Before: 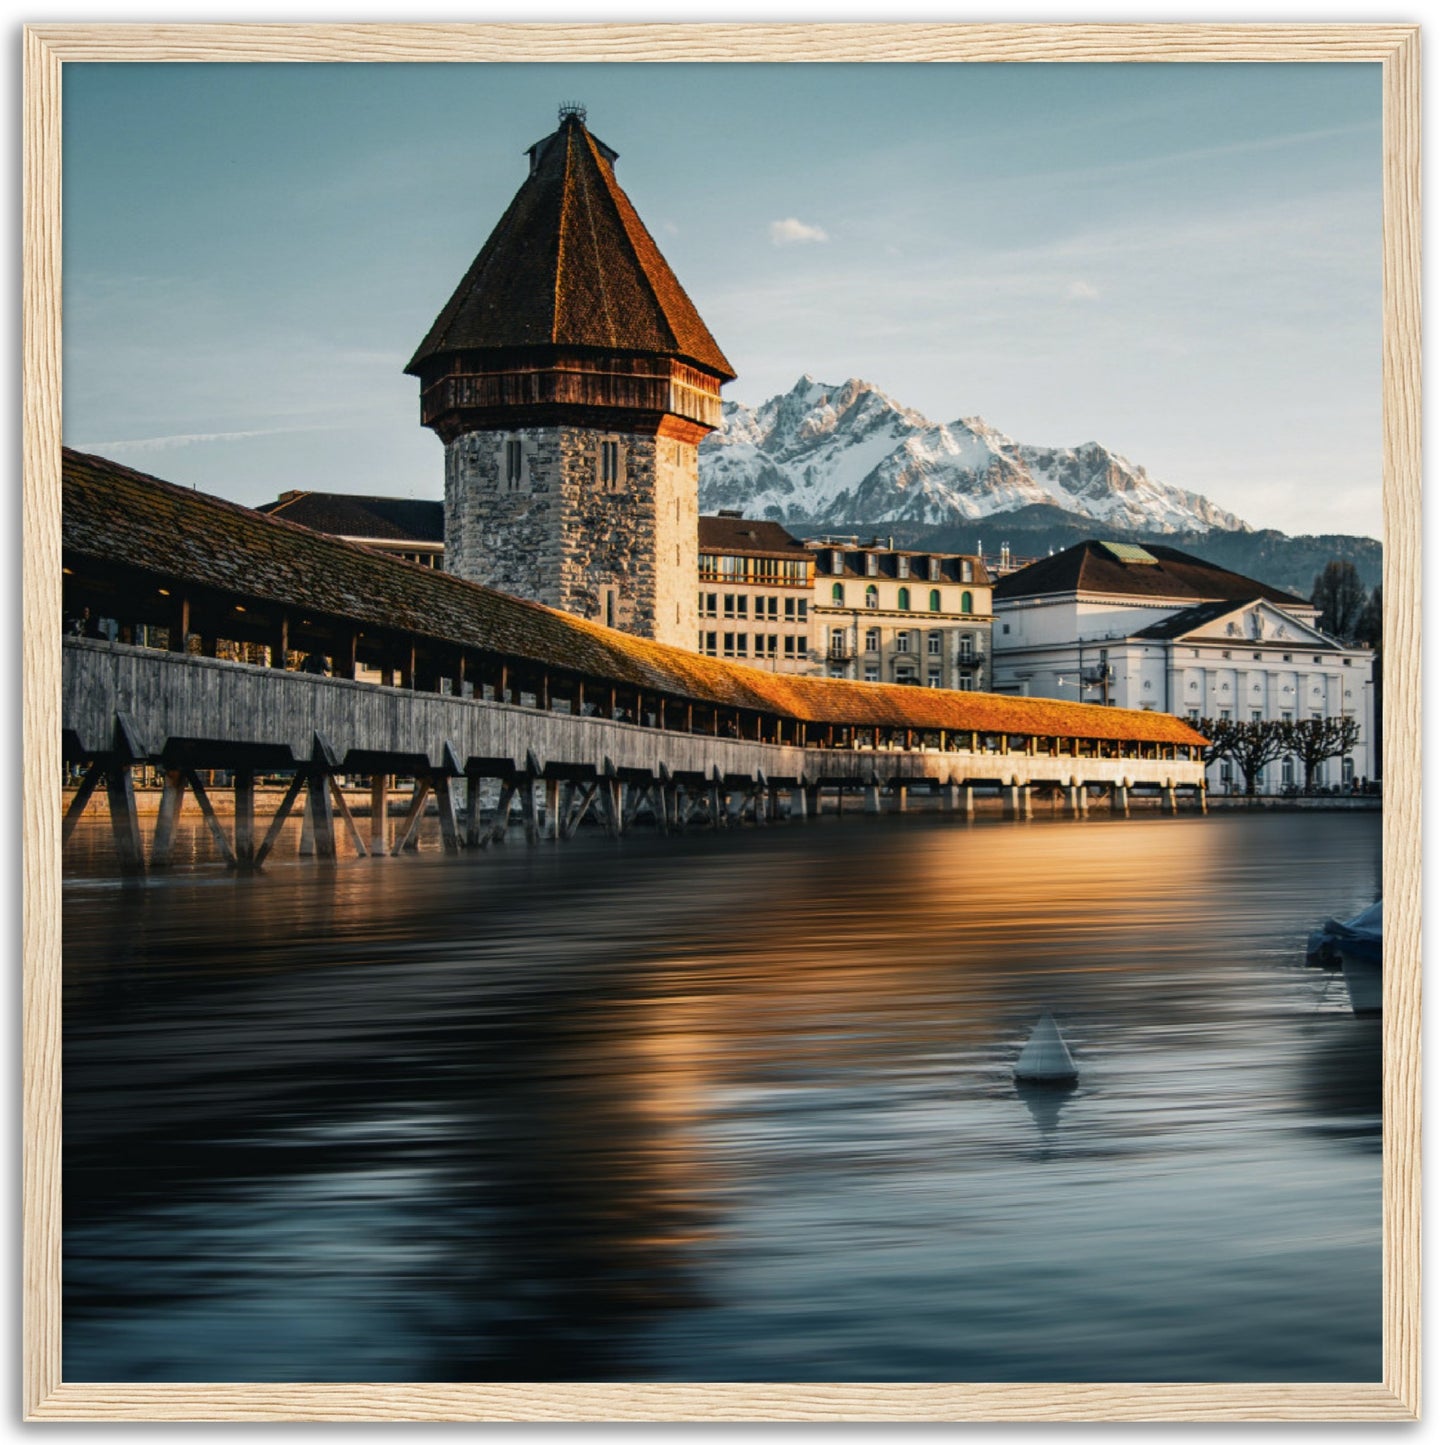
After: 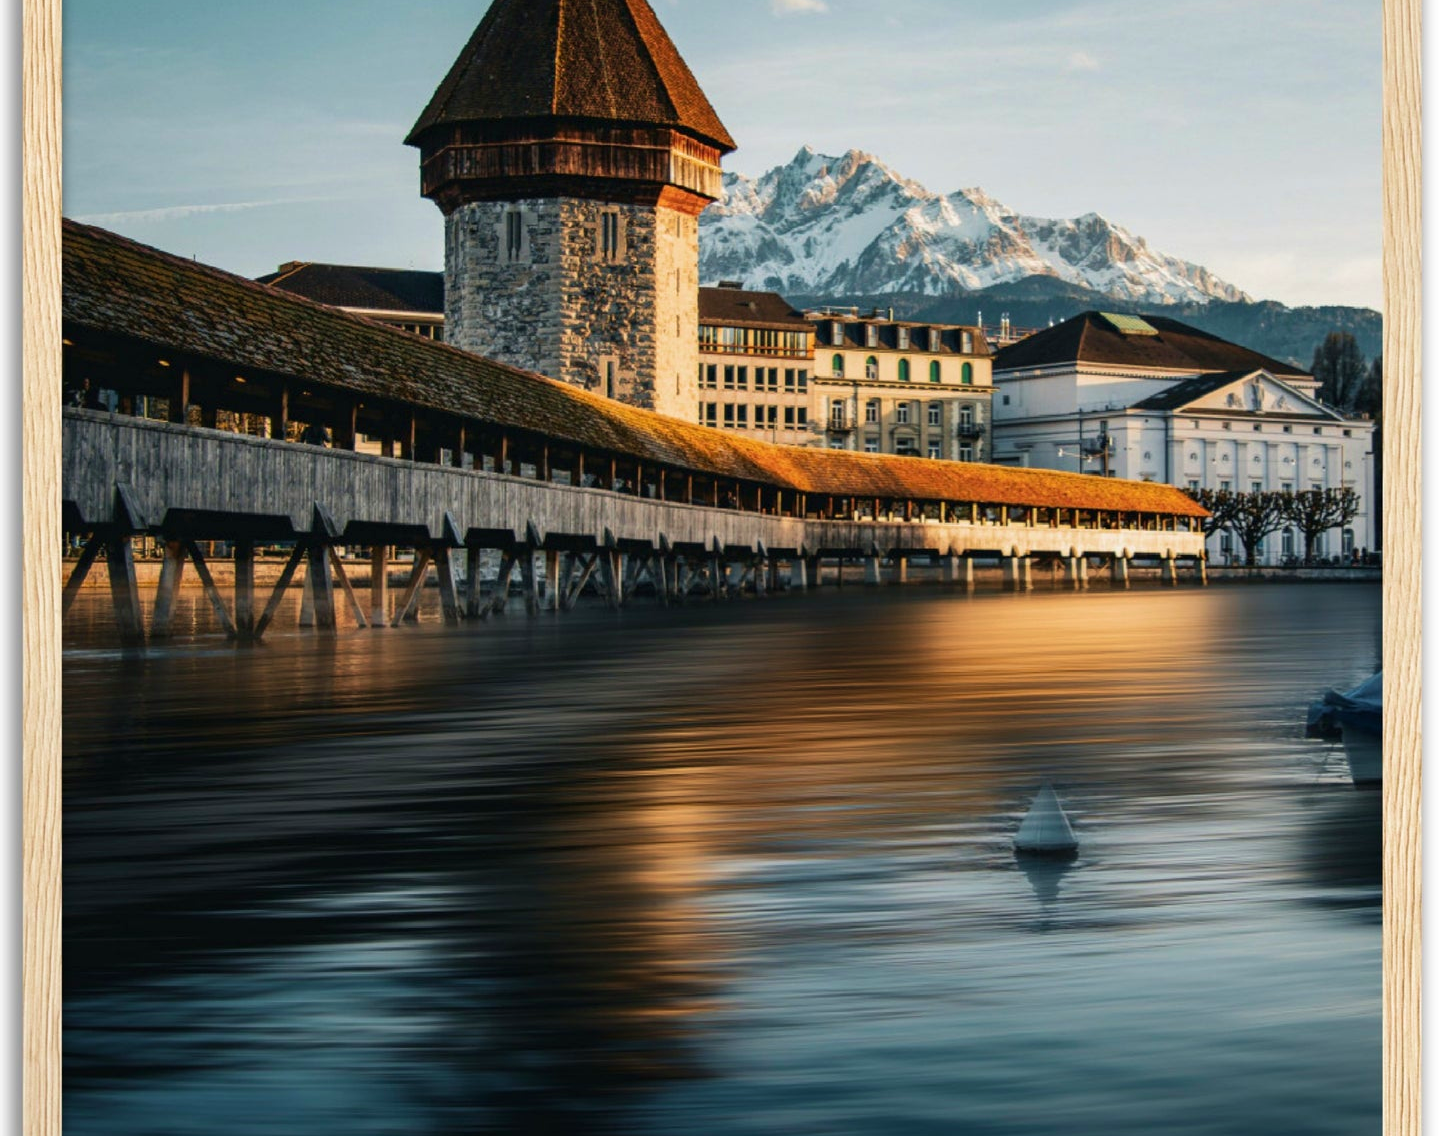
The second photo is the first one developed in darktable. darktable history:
crop and rotate: top 15.865%, bottom 5.475%
velvia: strength 30.4%
